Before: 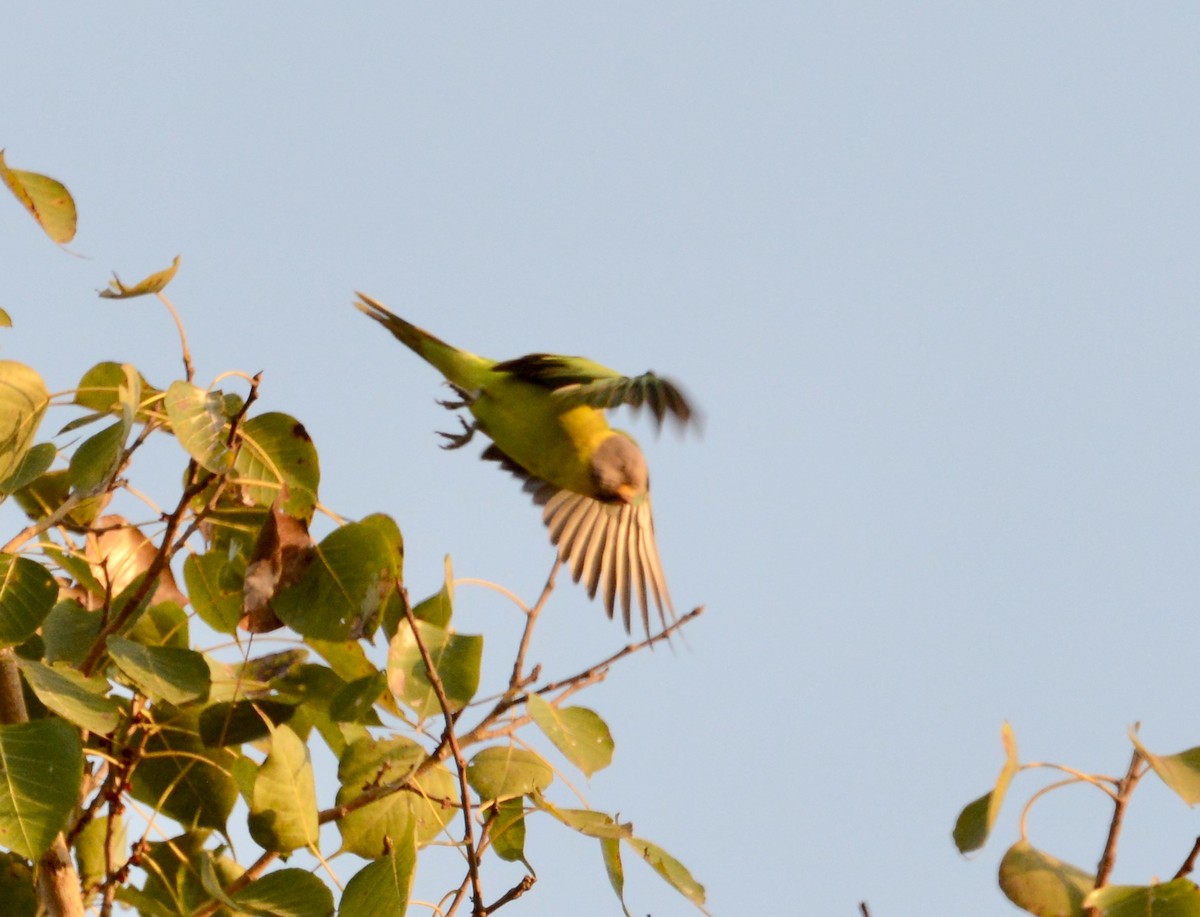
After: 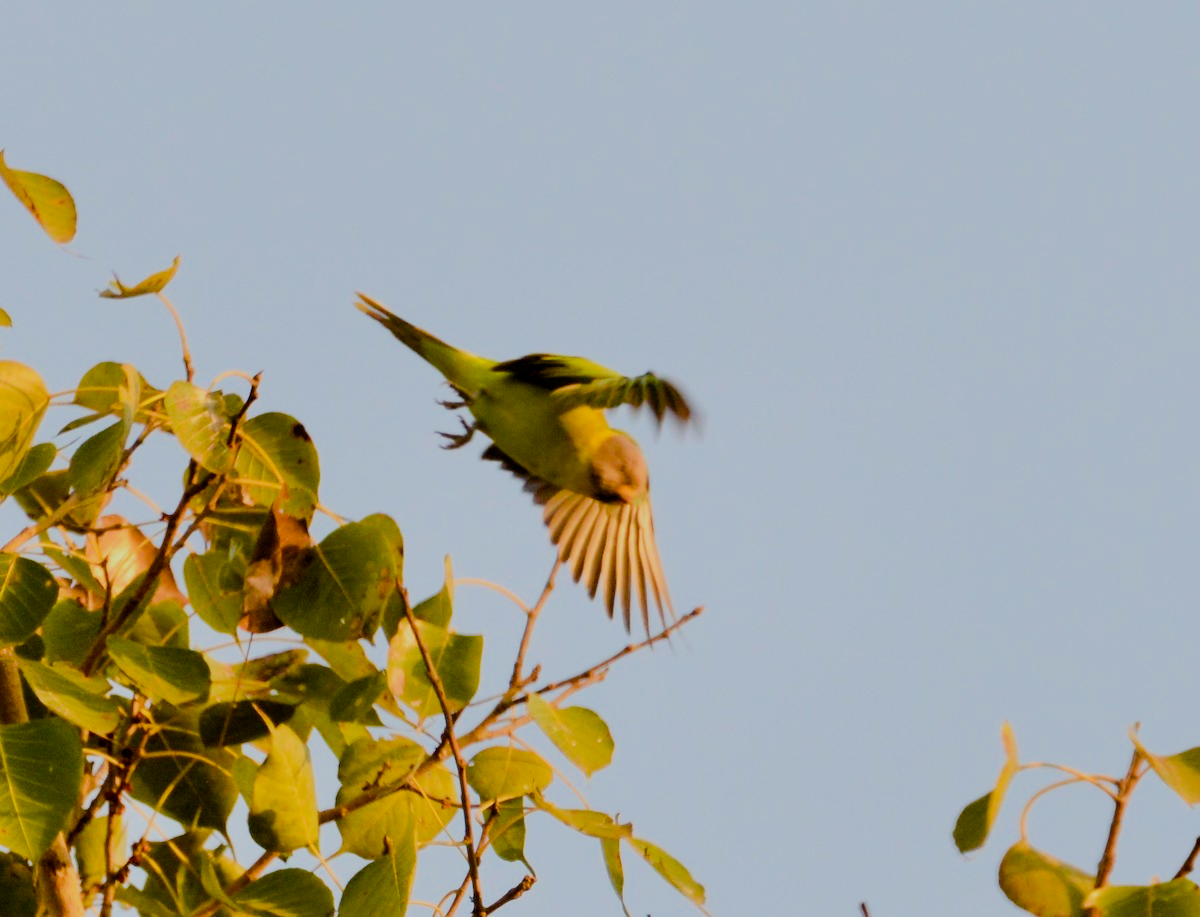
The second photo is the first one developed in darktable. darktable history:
filmic rgb: black relative exposure -7.65 EV, white relative exposure 4.56 EV, hardness 3.61
color balance rgb: perceptual saturation grading › global saturation 20%, perceptual saturation grading › highlights -25%, perceptual saturation grading › shadows 50.52%, global vibrance 40.24%
